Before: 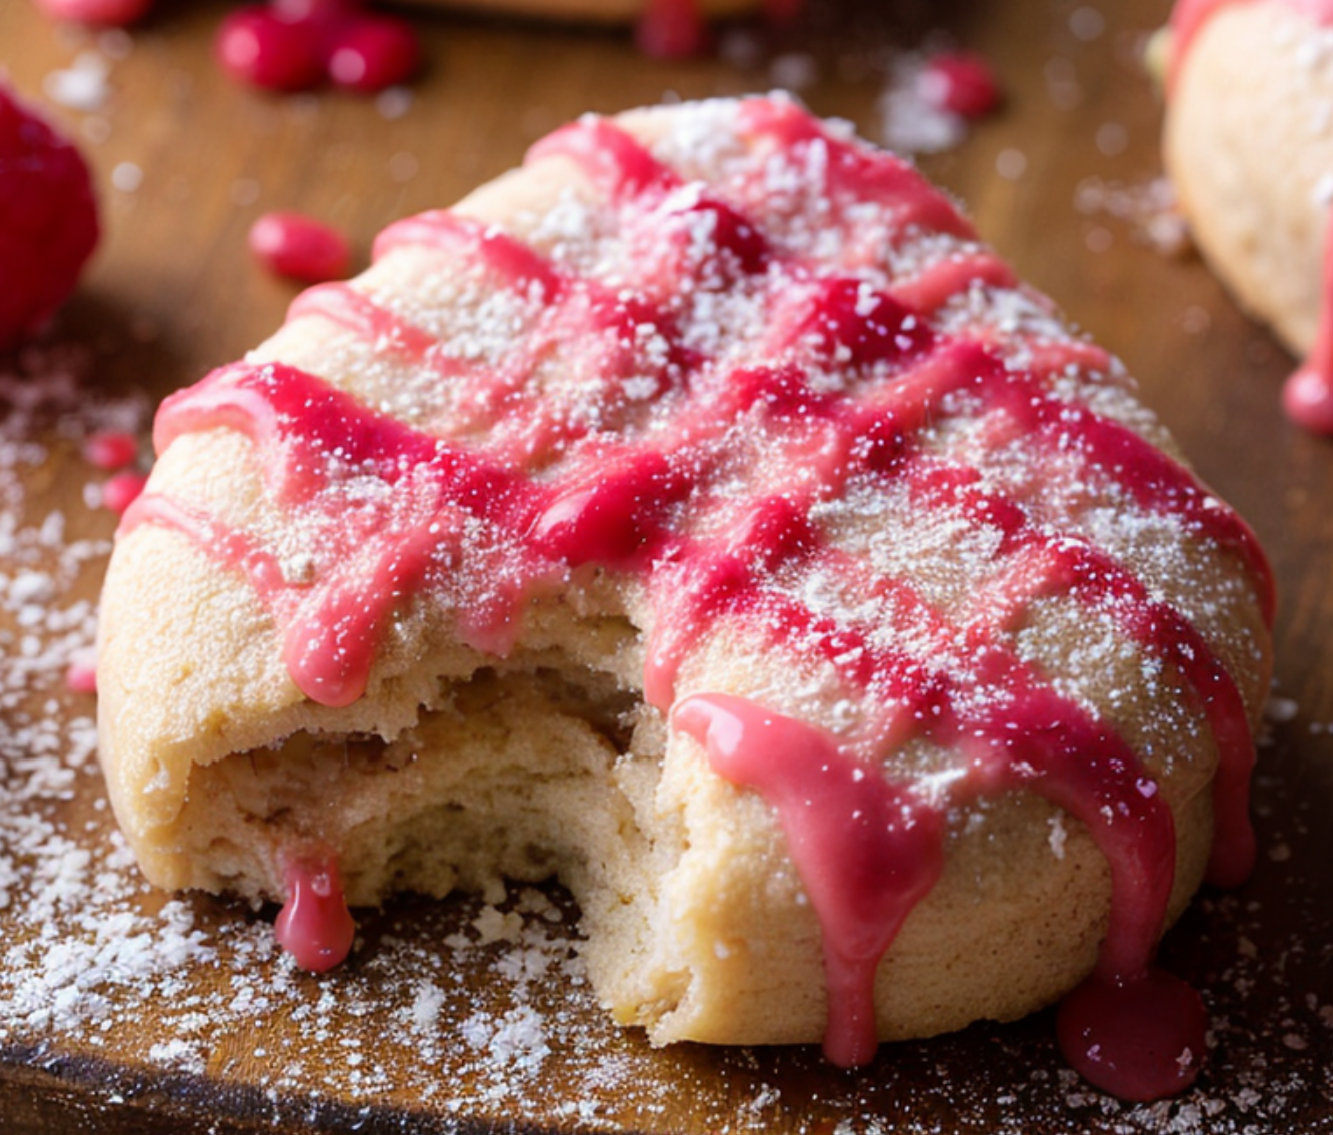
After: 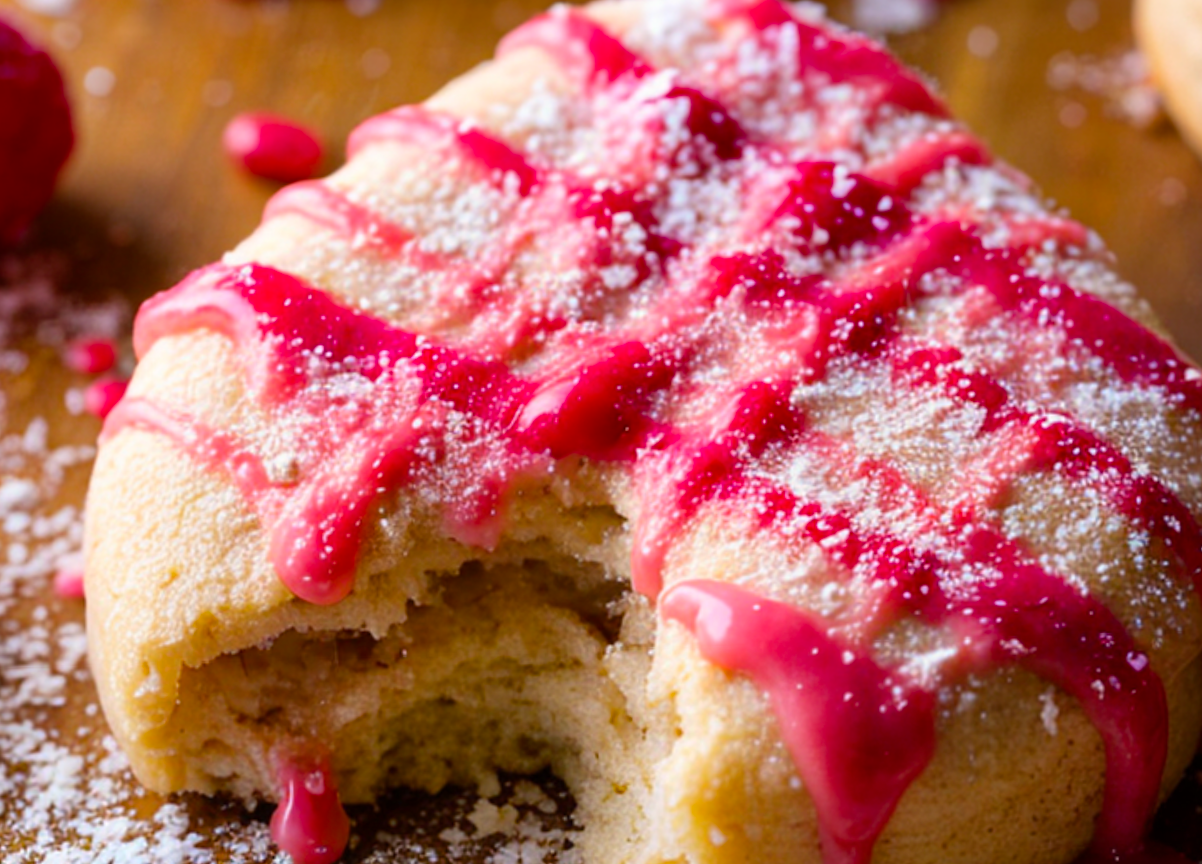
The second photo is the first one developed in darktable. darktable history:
color balance rgb: perceptual saturation grading › global saturation 30%, global vibrance 20%
crop and rotate: left 2.425%, top 11.305%, right 9.6%, bottom 15.08%
rotate and perspective: rotation -1.75°, automatic cropping off
